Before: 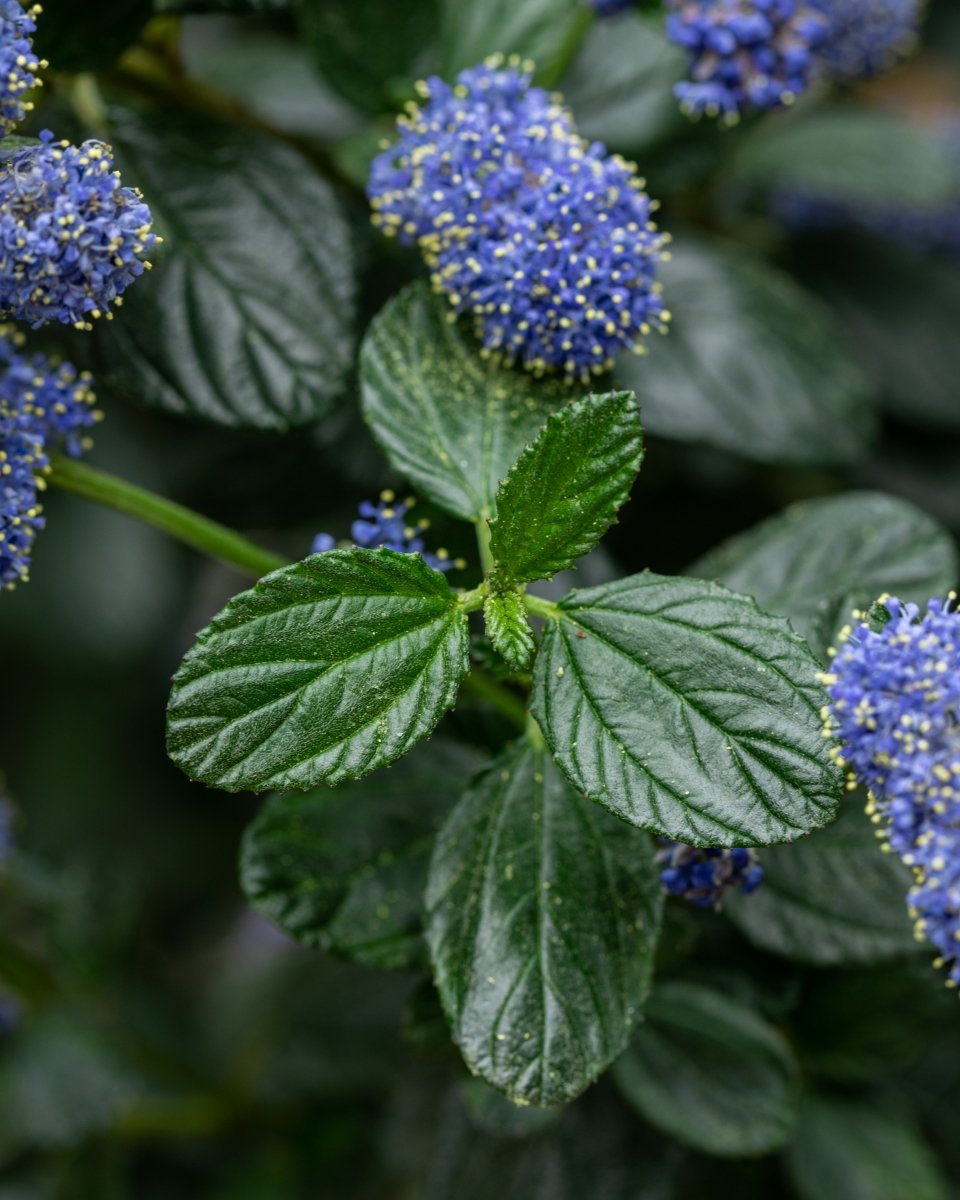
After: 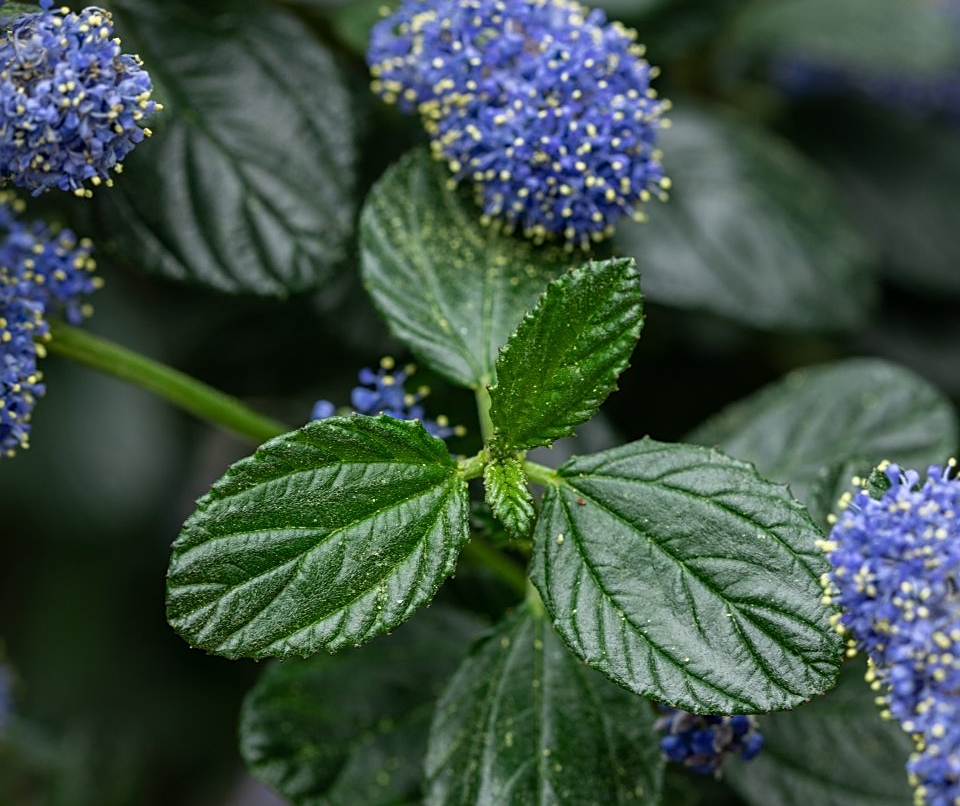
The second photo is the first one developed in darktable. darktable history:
crop: top 11.147%, bottom 21.672%
sharpen: on, module defaults
